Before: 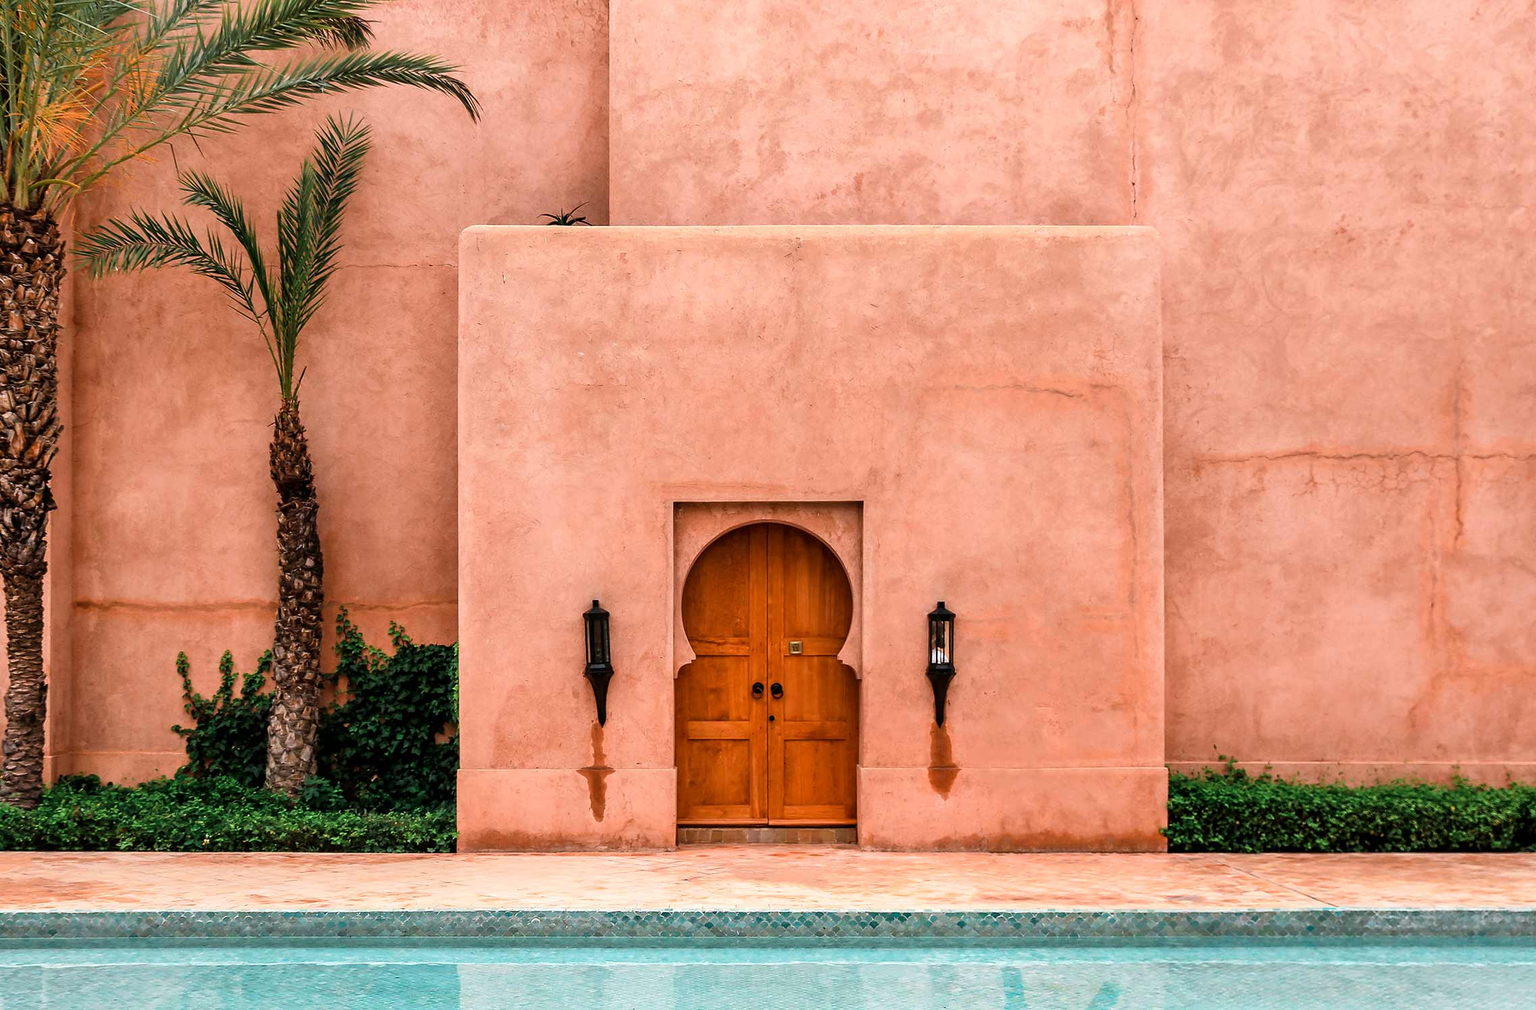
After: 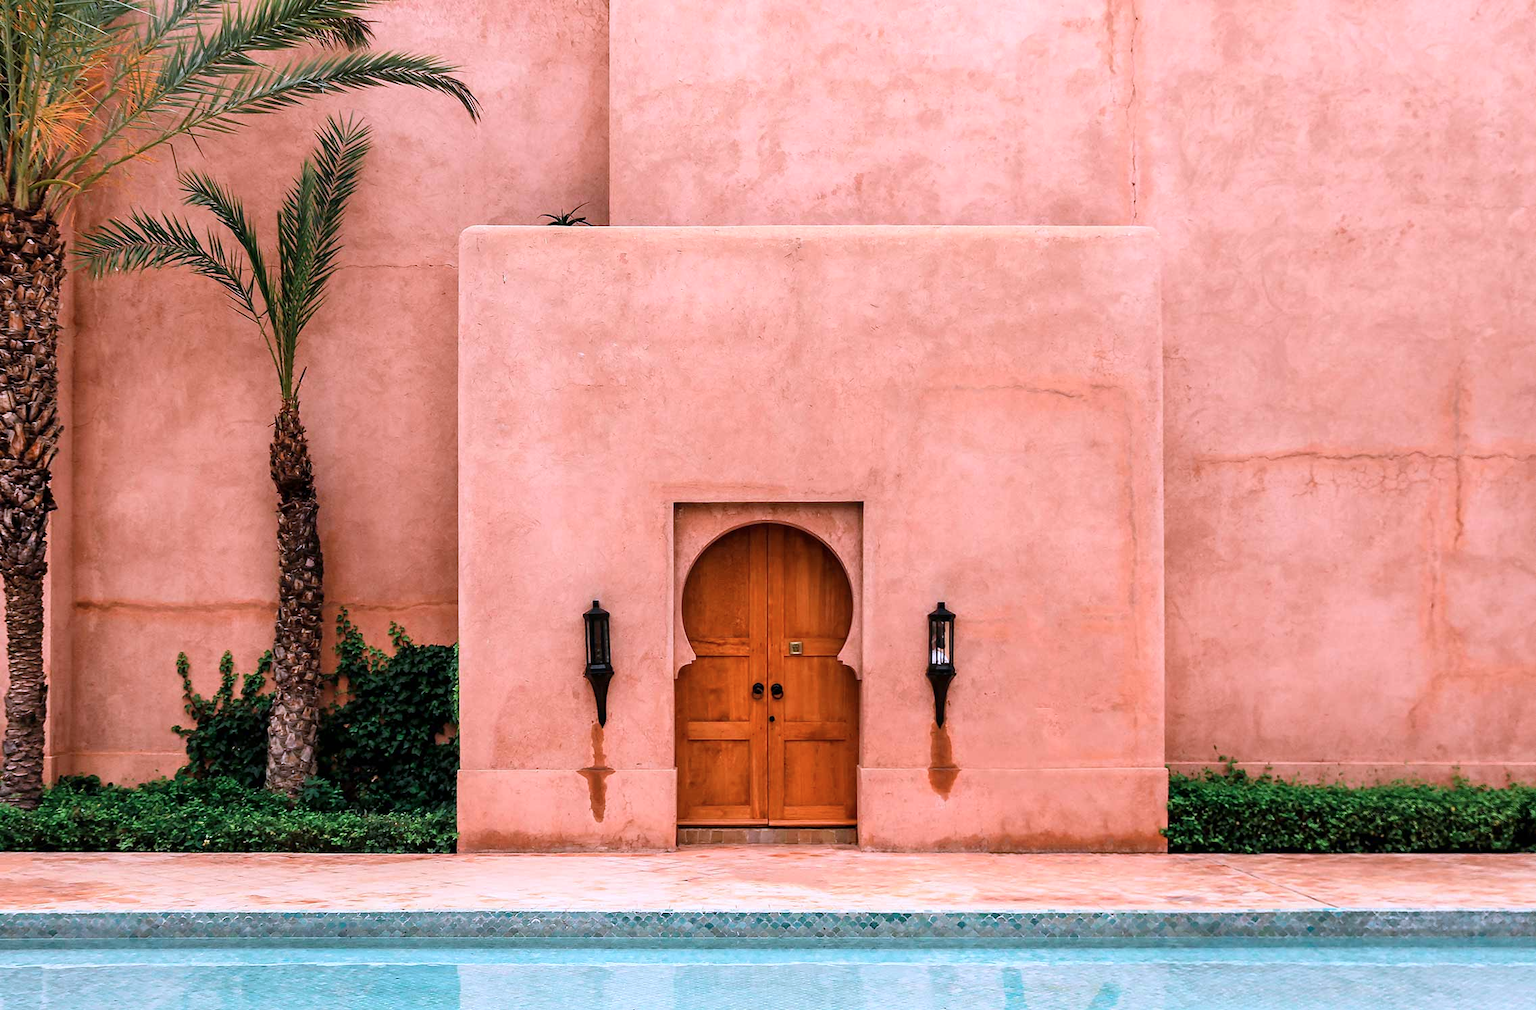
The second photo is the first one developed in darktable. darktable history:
color calibration: gray › normalize channels true, illuminant custom, x 0.364, y 0.385, temperature 4522.44 K, gamut compression 0.025
shadows and highlights: radius 92.07, shadows -16.29, white point adjustment 0.208, highlights 31, compress 48.27%, soften with gaussian
